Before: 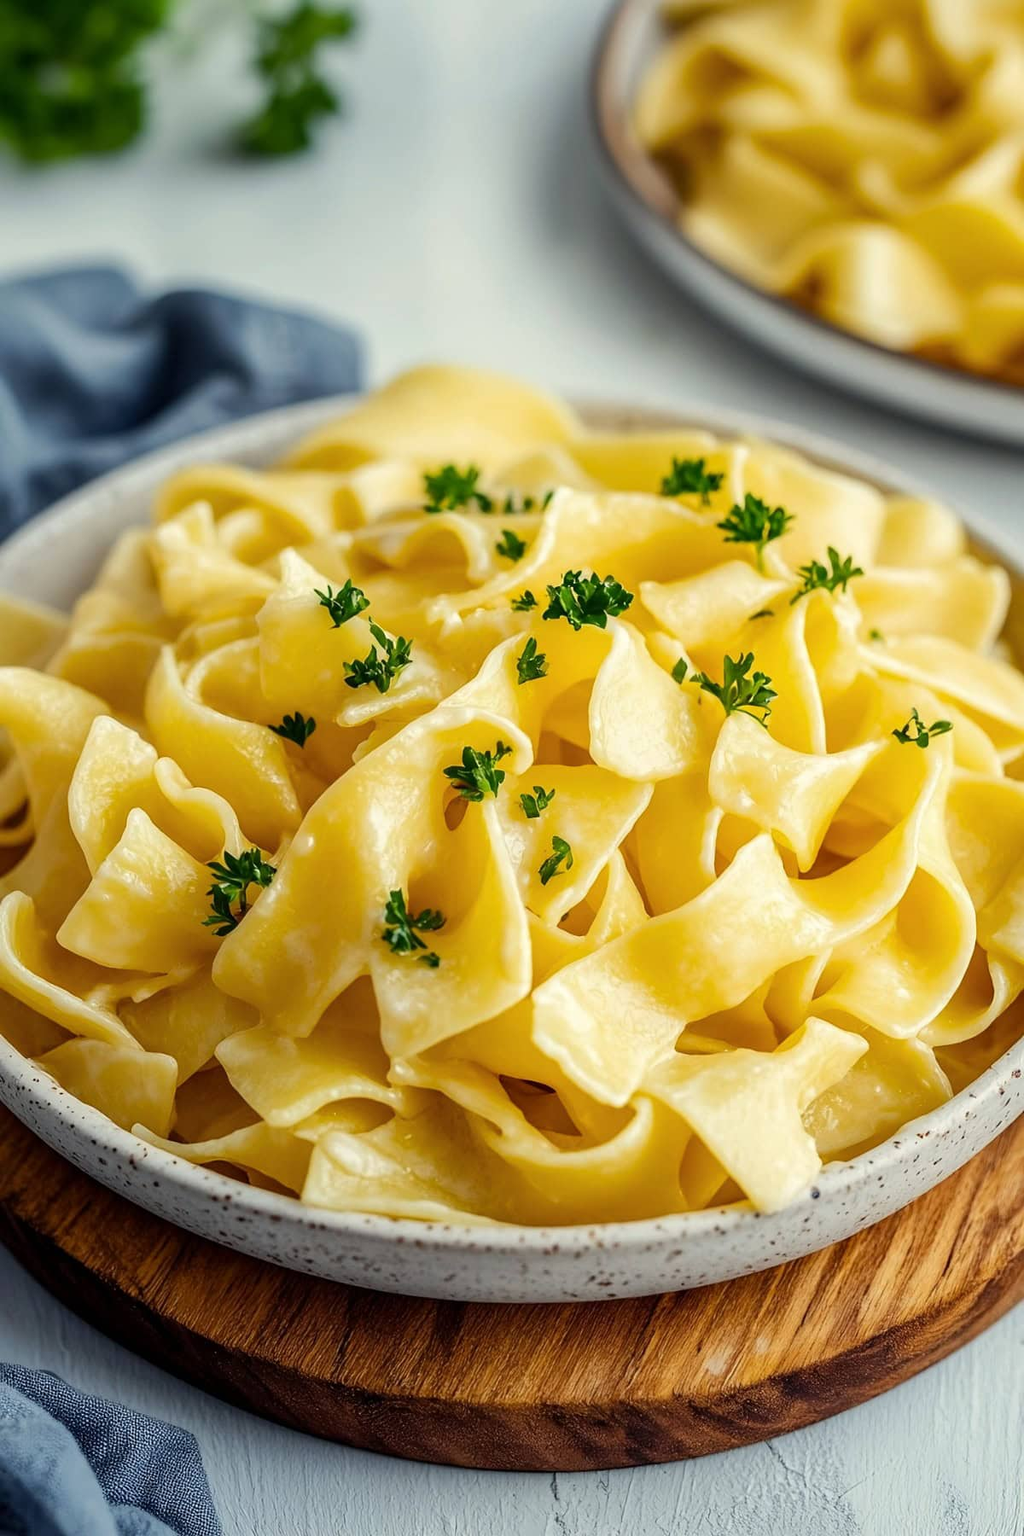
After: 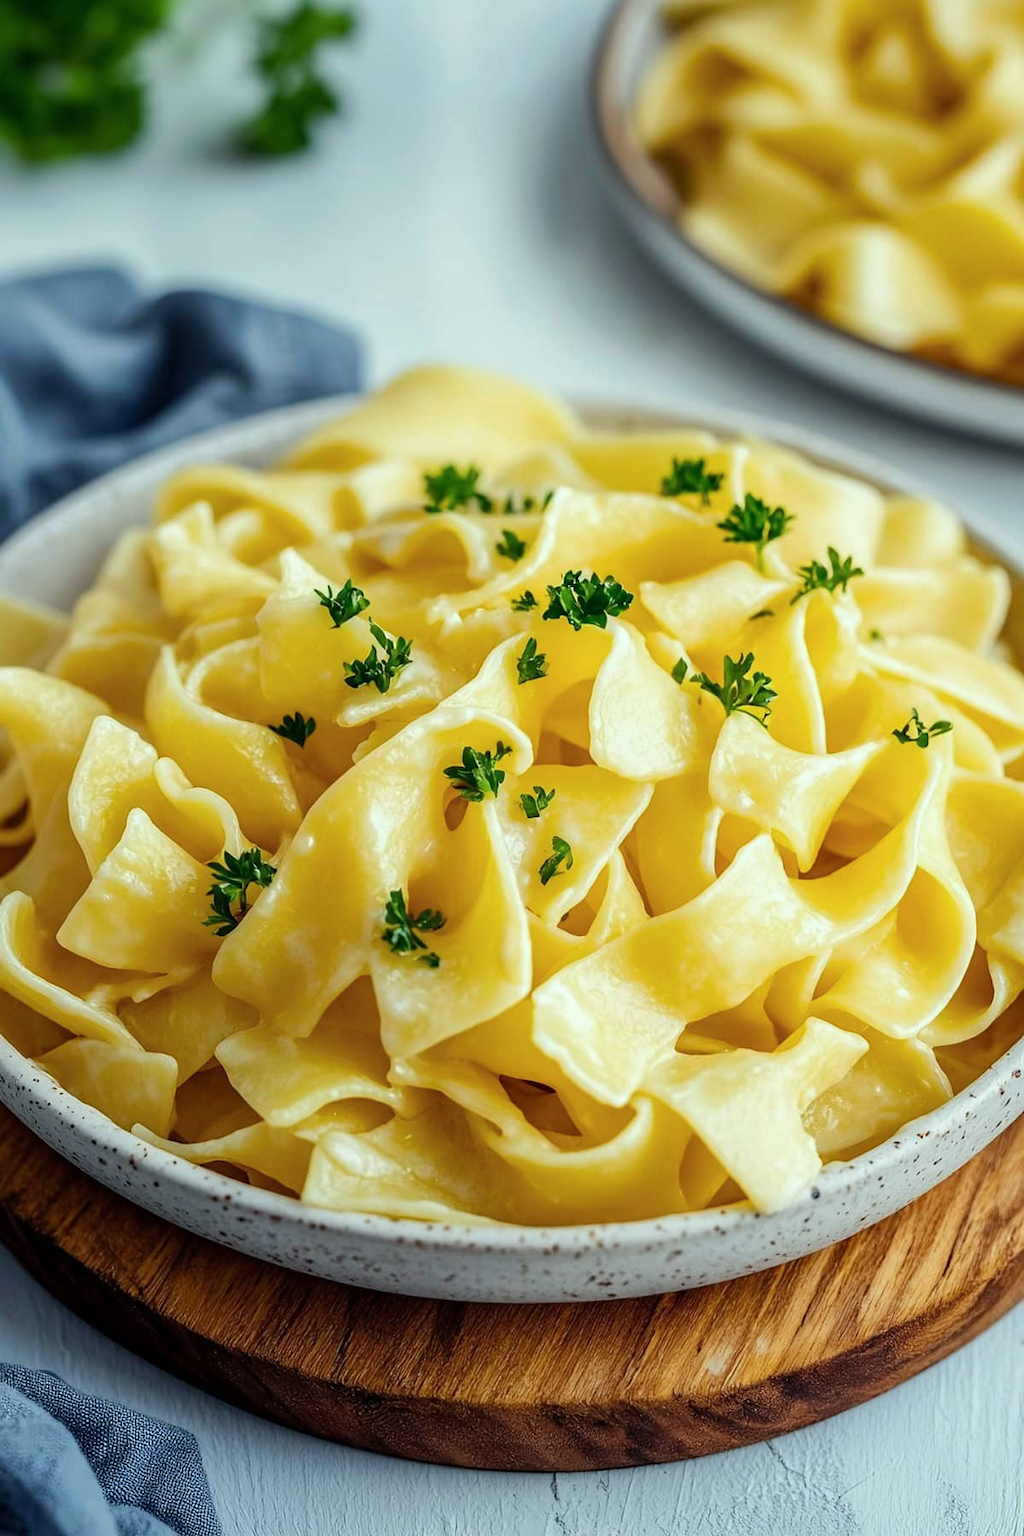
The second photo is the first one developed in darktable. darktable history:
color calibration: illuminant Planckian (black body), adaptation linear Bradford (ICC v4), x 0.364, y 0.367, temperature 4419.98 K
